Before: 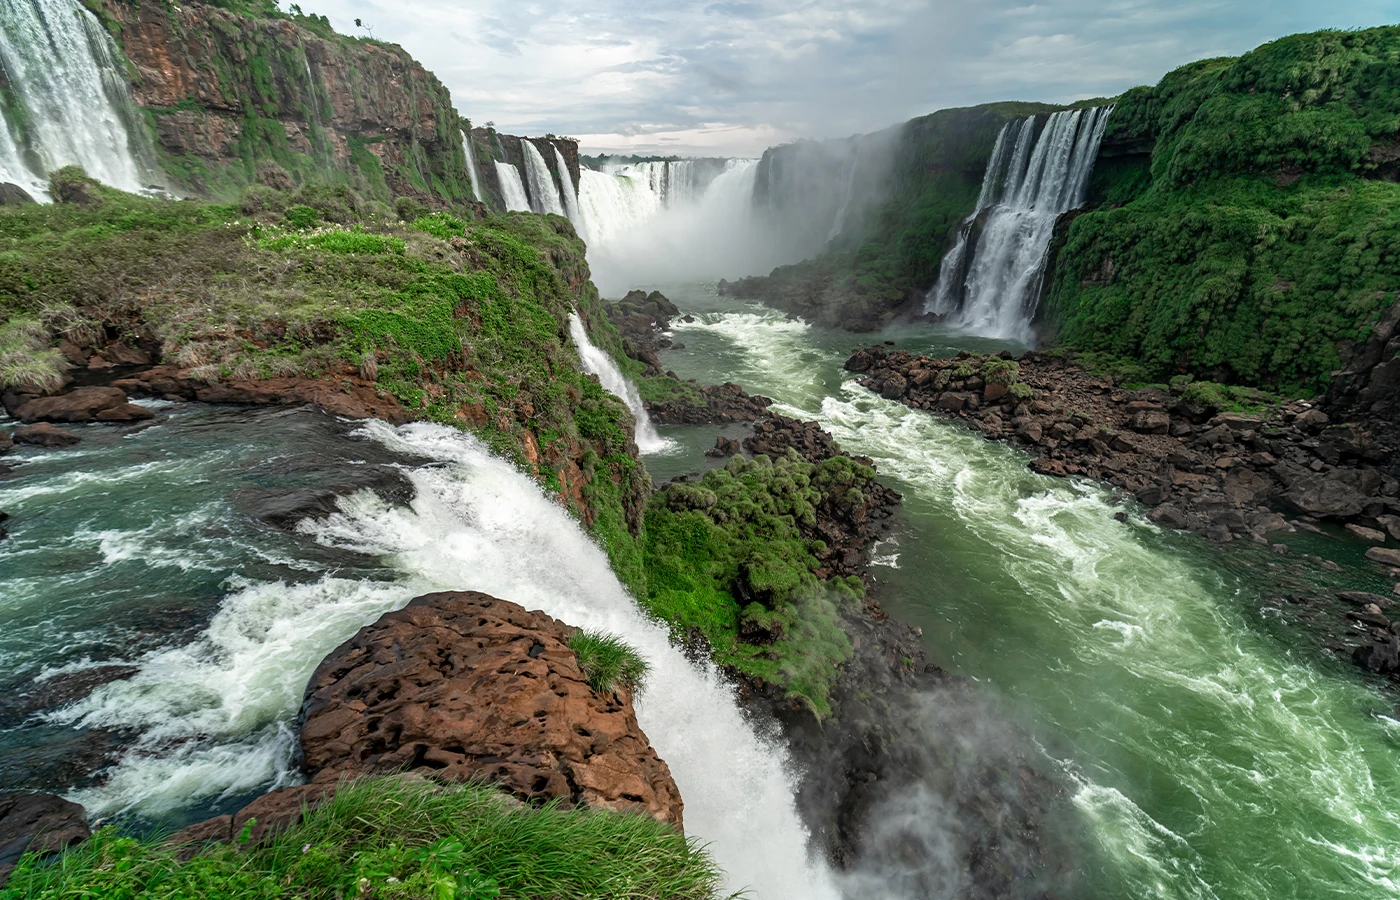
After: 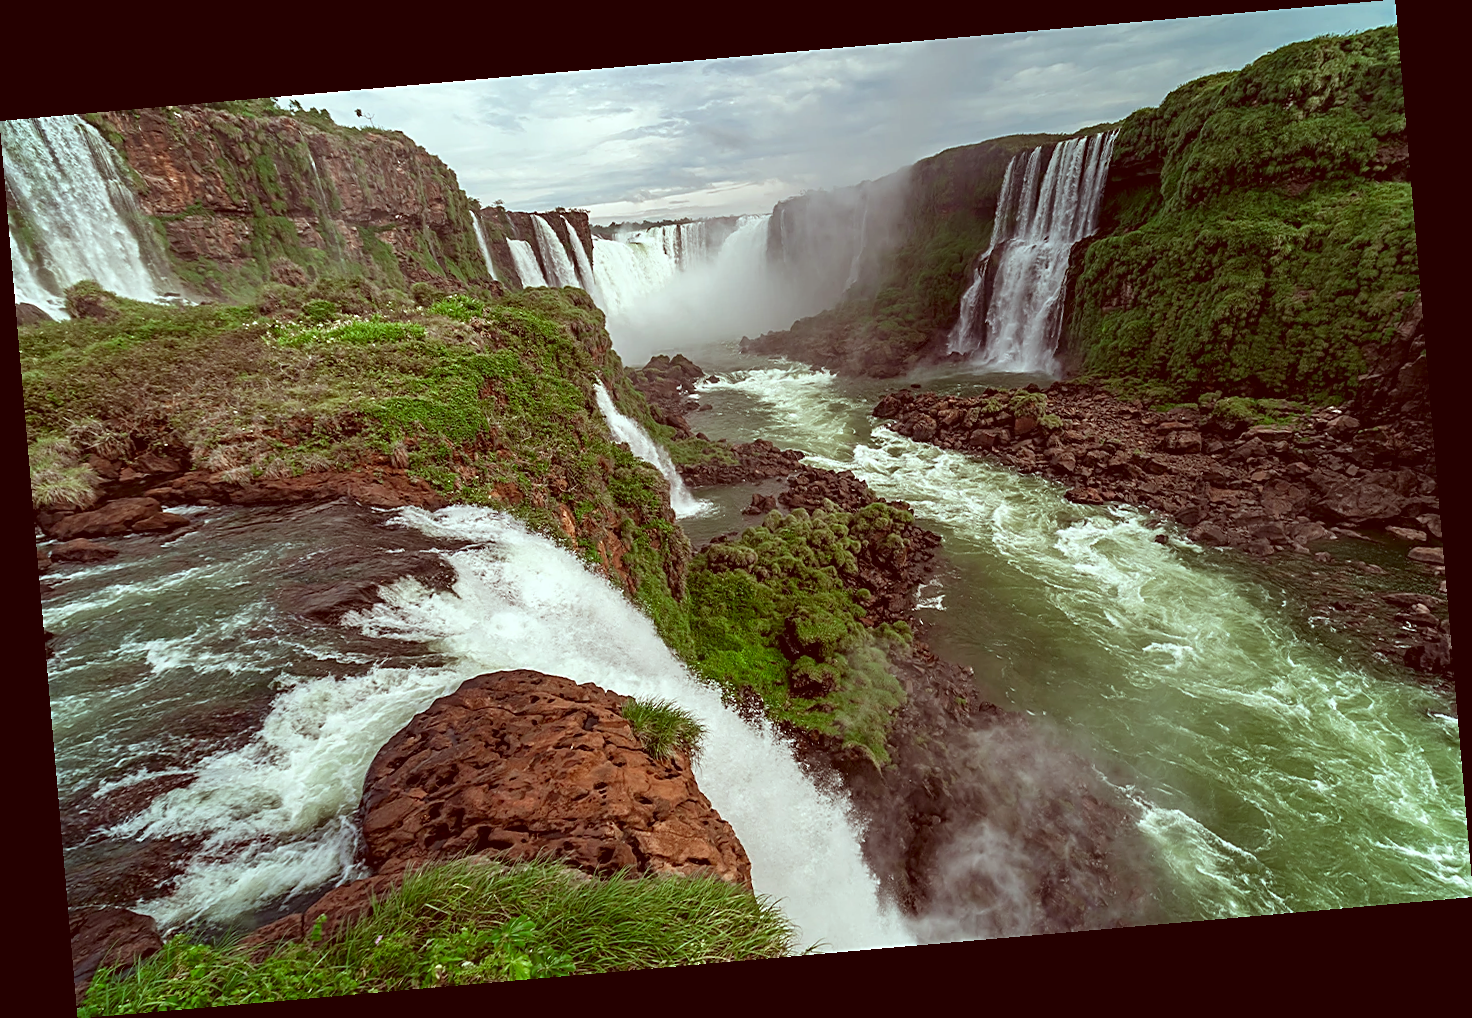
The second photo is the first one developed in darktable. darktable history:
sharpen: on, module defaults
color correction: highlights a* -7.23, highlights b* -0.161, shadows a* 20.08, shadows b* 11.73
rotate and perspective: rotation -4.98°, automatic cropping off
rgb levels: preserve colors max RGB
